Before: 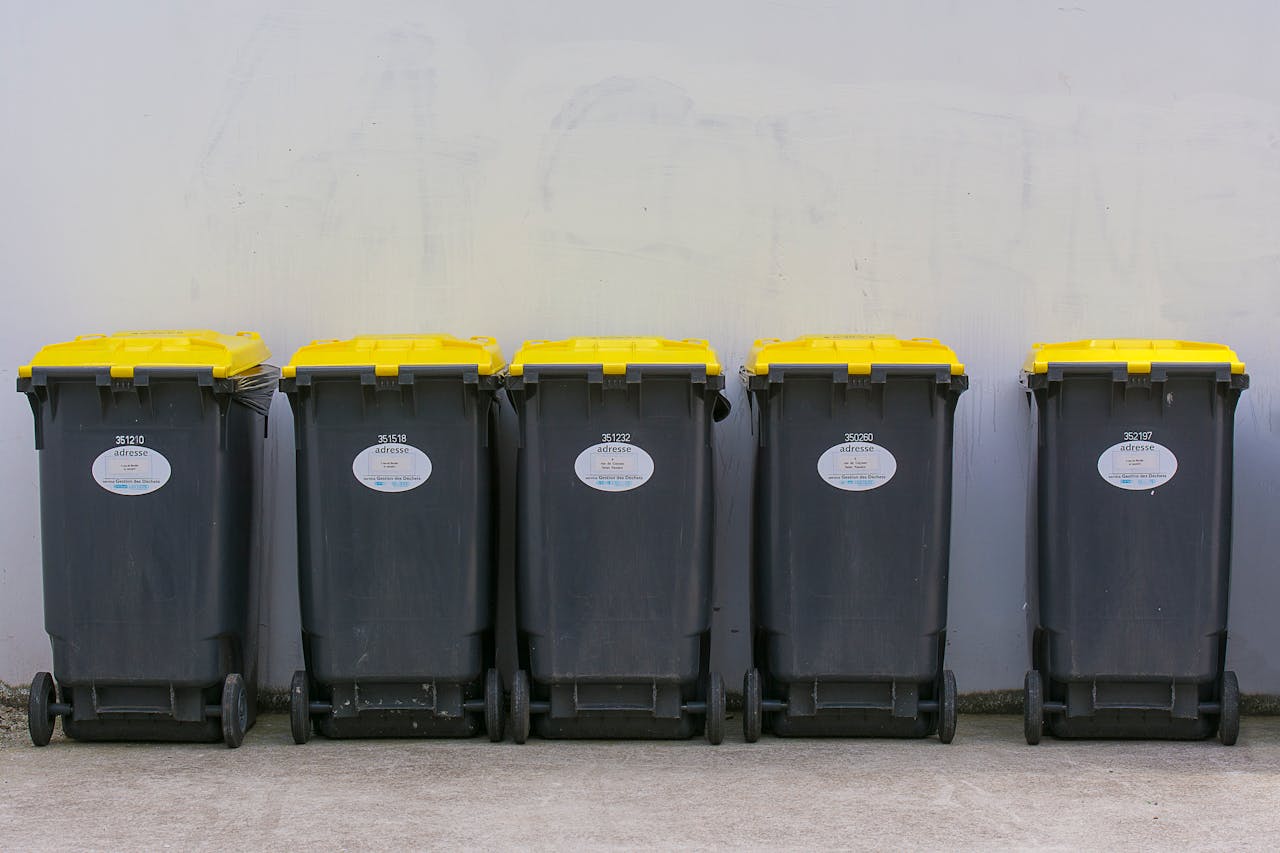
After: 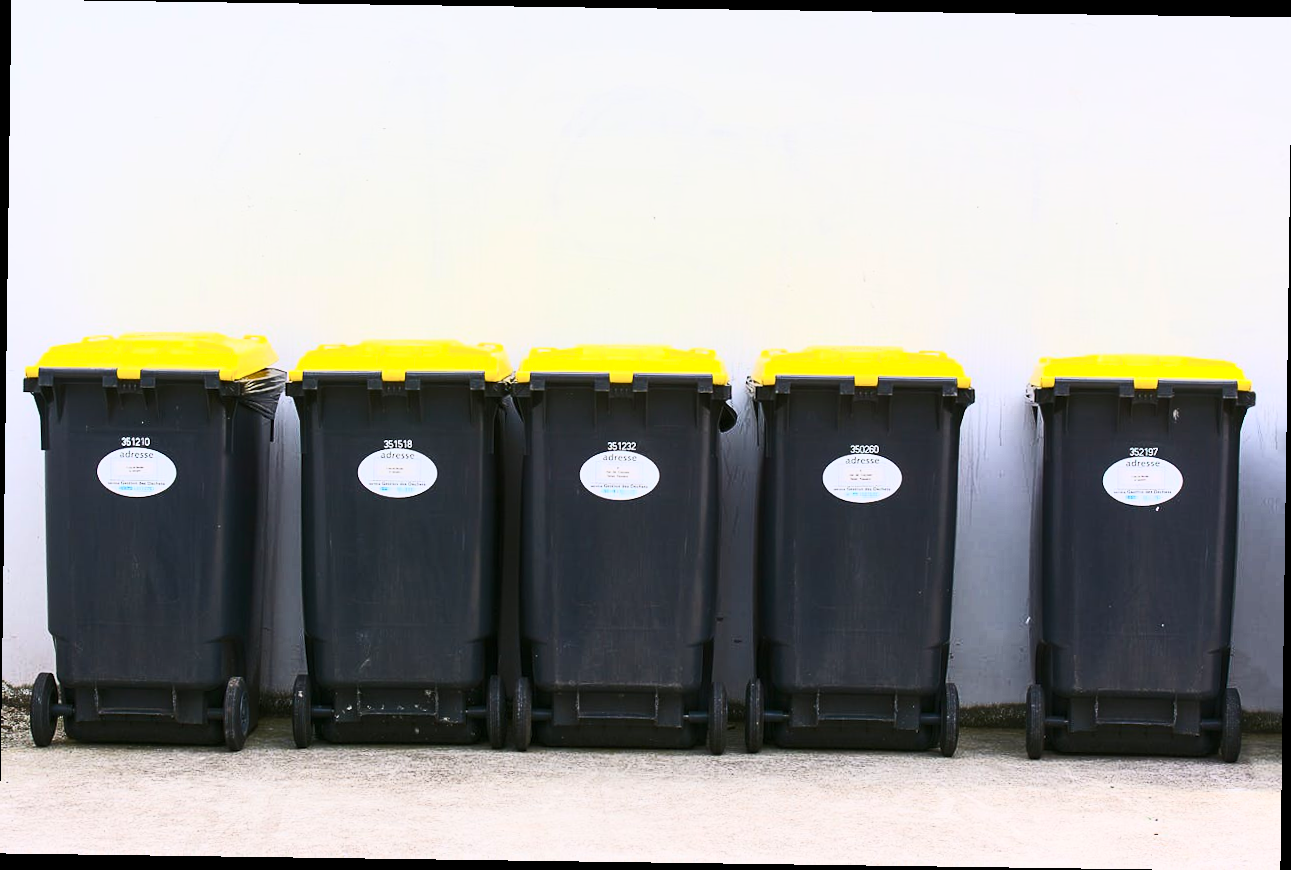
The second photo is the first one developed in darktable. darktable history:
contrast brightness saturation: contrast 0.62, brightness 0.34, saturation 0.14
rotate and perspective: rotation 0.8°, automatic cropping off
